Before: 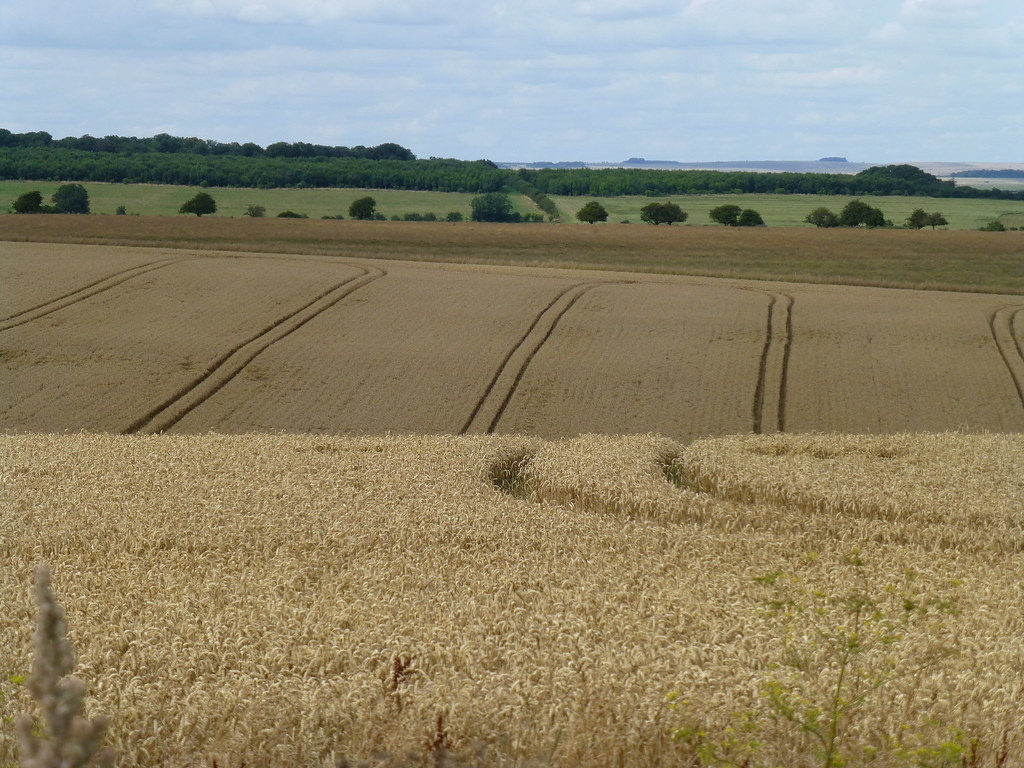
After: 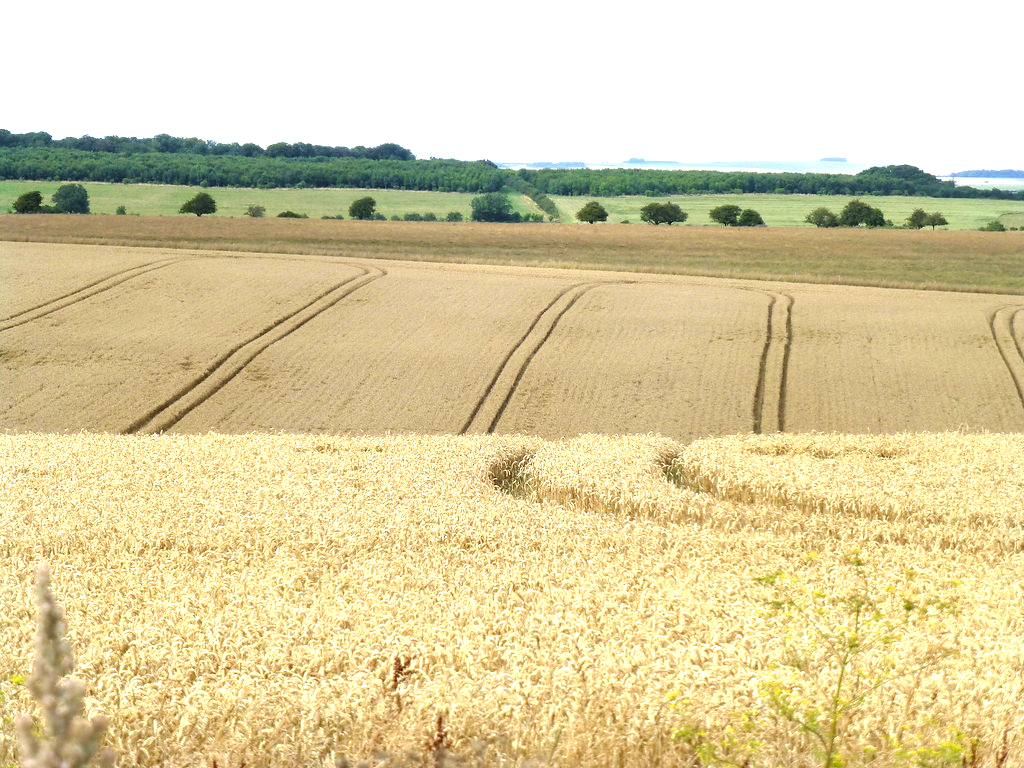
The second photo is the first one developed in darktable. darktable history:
rgb levels: levels [[0.01, 0.419, 0.839], [0, 0.5, 1], [0, 0.5, 1]]
exposure: black level correction 0.001, exposure 1.398 EV, compensate exposure bias true, compensate highlight preservation false
